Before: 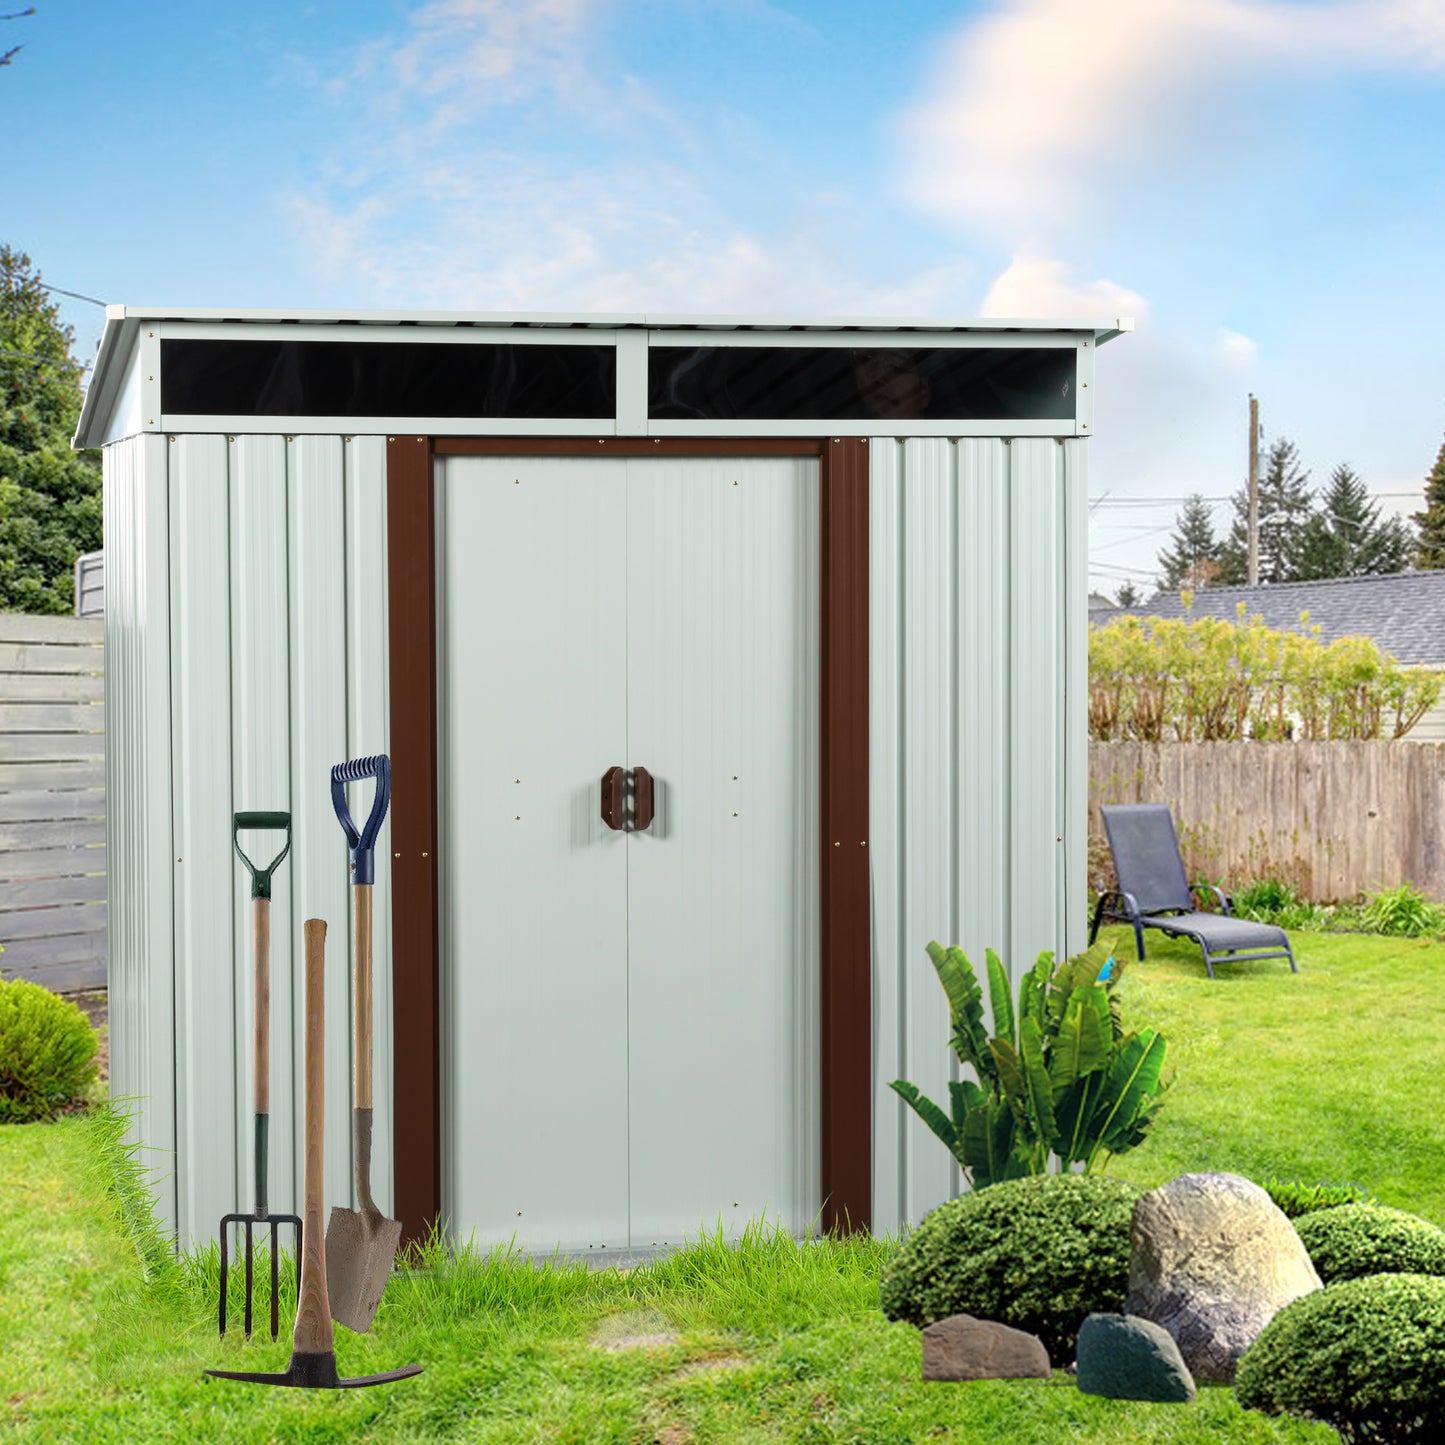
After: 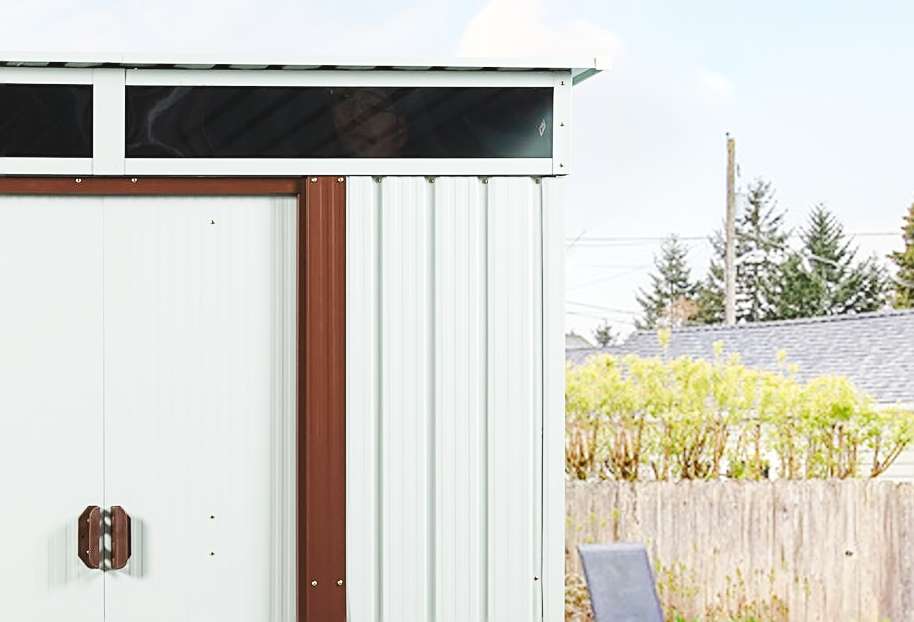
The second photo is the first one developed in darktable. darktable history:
base curve: curves: ch0 [(0, 0.007) (0.028, 0.063) (0.121, 0.311) (0.46, 0.743) (0.859, 0.957) (1, 1)], preserve colors none
sharpen: amount 0.601
crop: left 36.249%, top 18.117%, right 0.433%, bottom 38.831%
